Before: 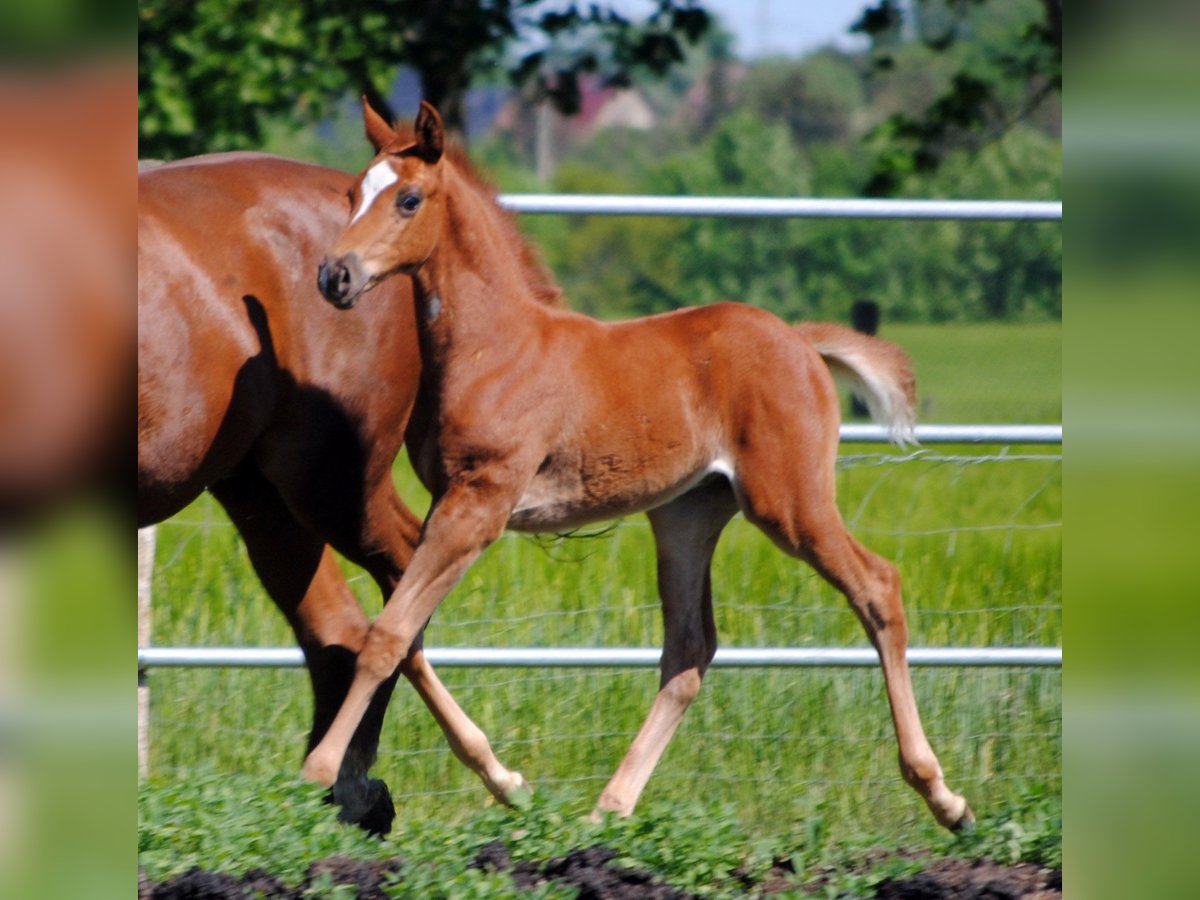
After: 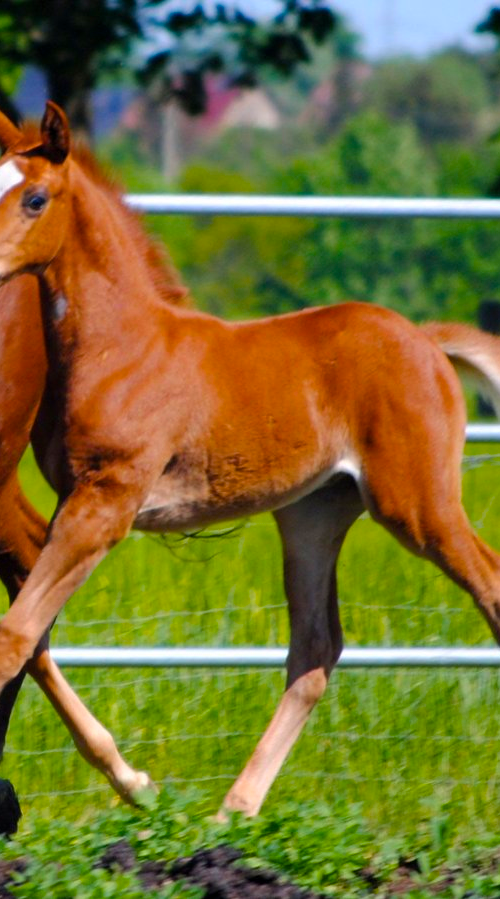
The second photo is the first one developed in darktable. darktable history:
color balance rgb: linear chroma grading › global chroma 15%, perceptual saturation grading › global saturation 30%
crop: left 31.229%, right 27.105%
